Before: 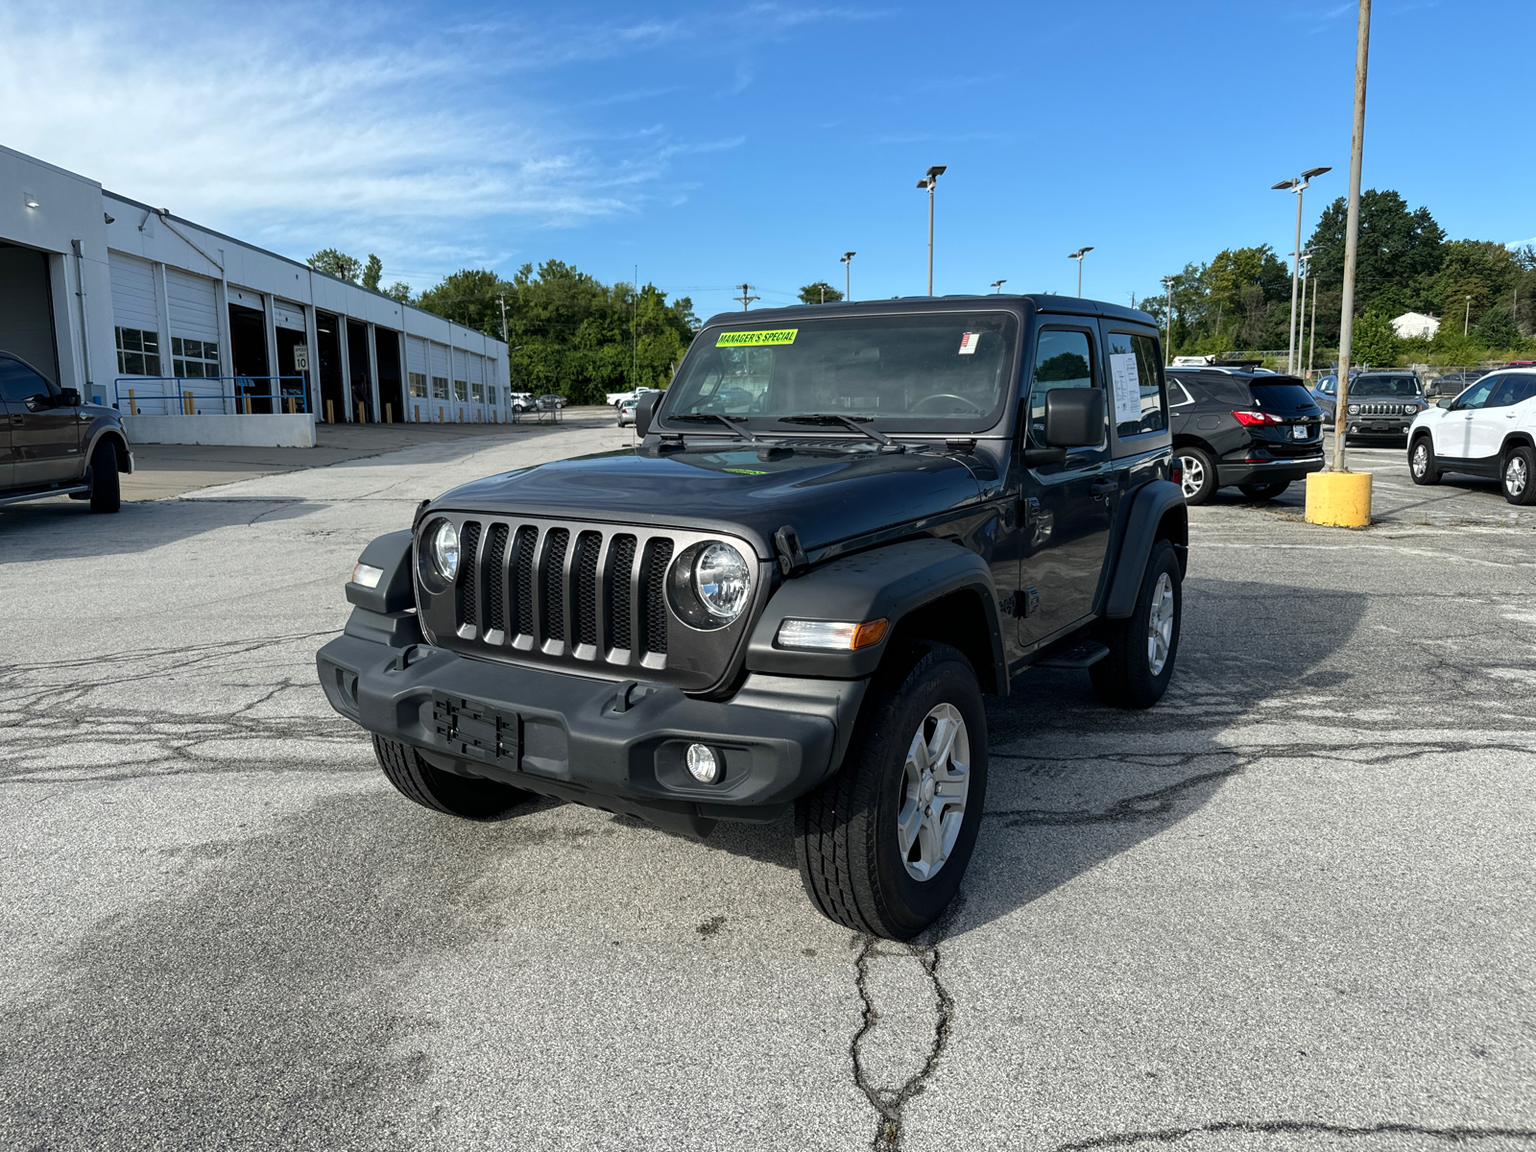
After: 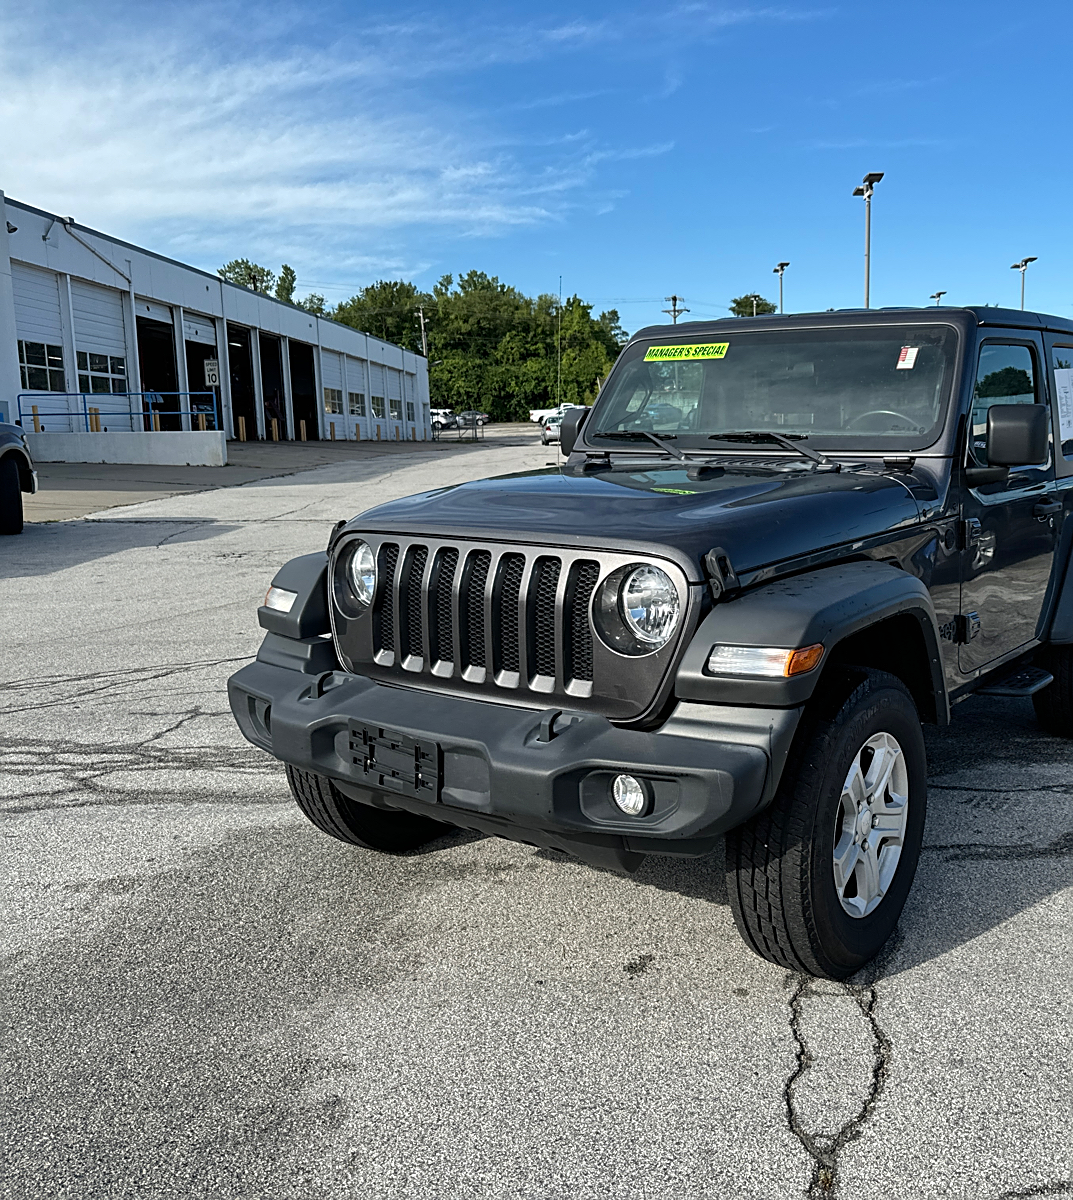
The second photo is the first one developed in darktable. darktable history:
crop and rotate: left 6.382%, right 26.513%
shadows and highlights: low approximation 0.01, soften with gaussian
sharpen: on, module defaults
